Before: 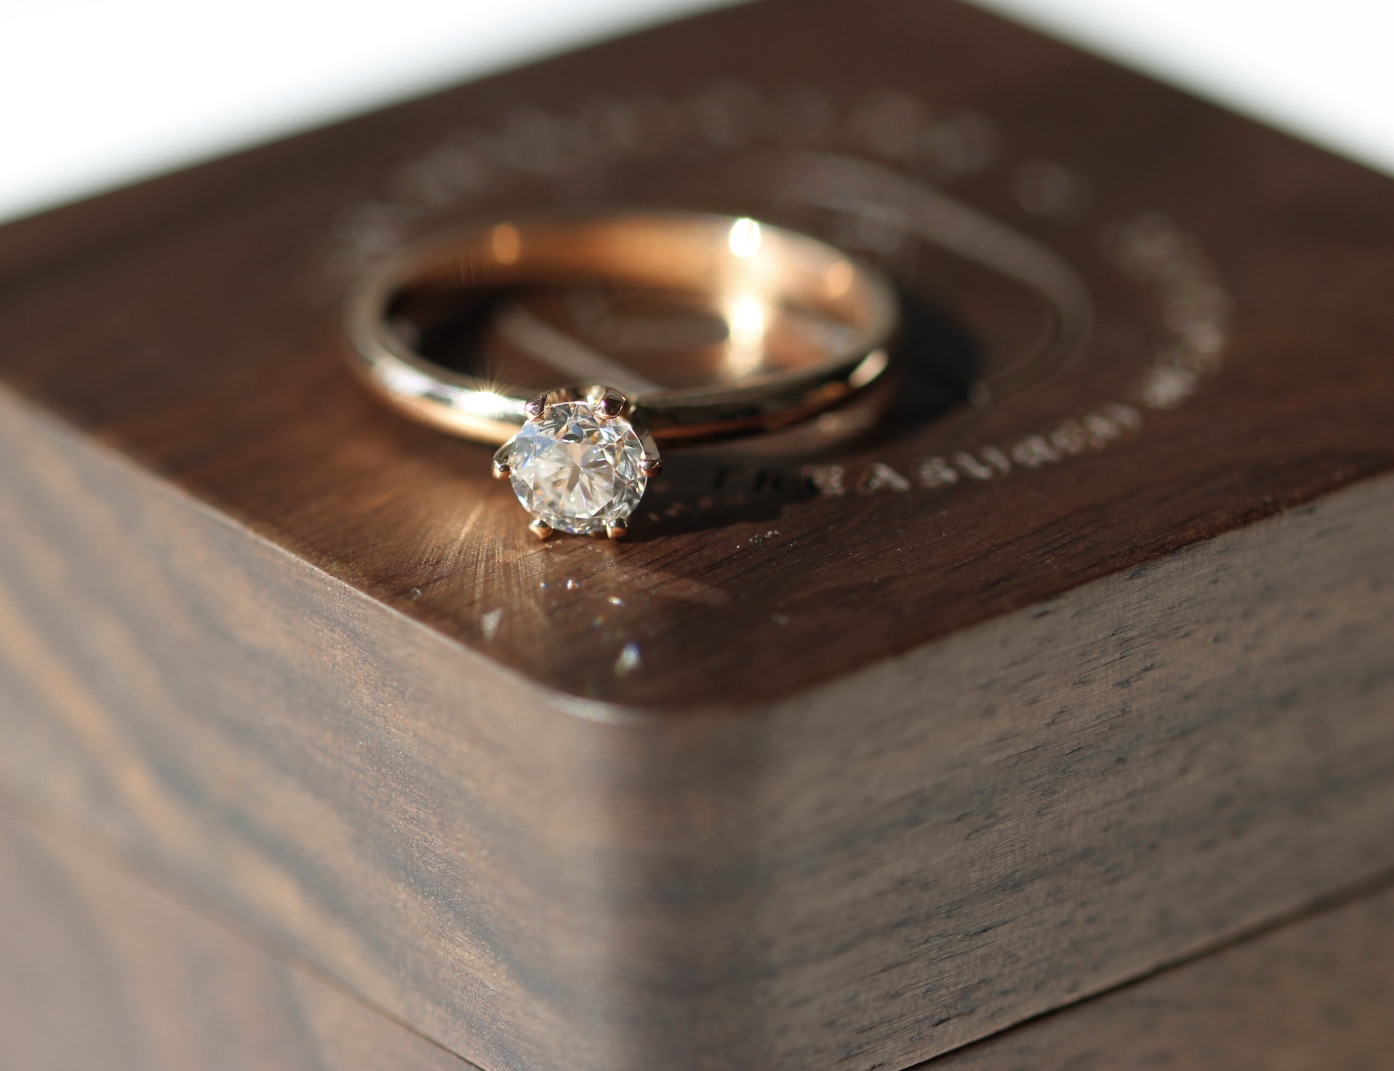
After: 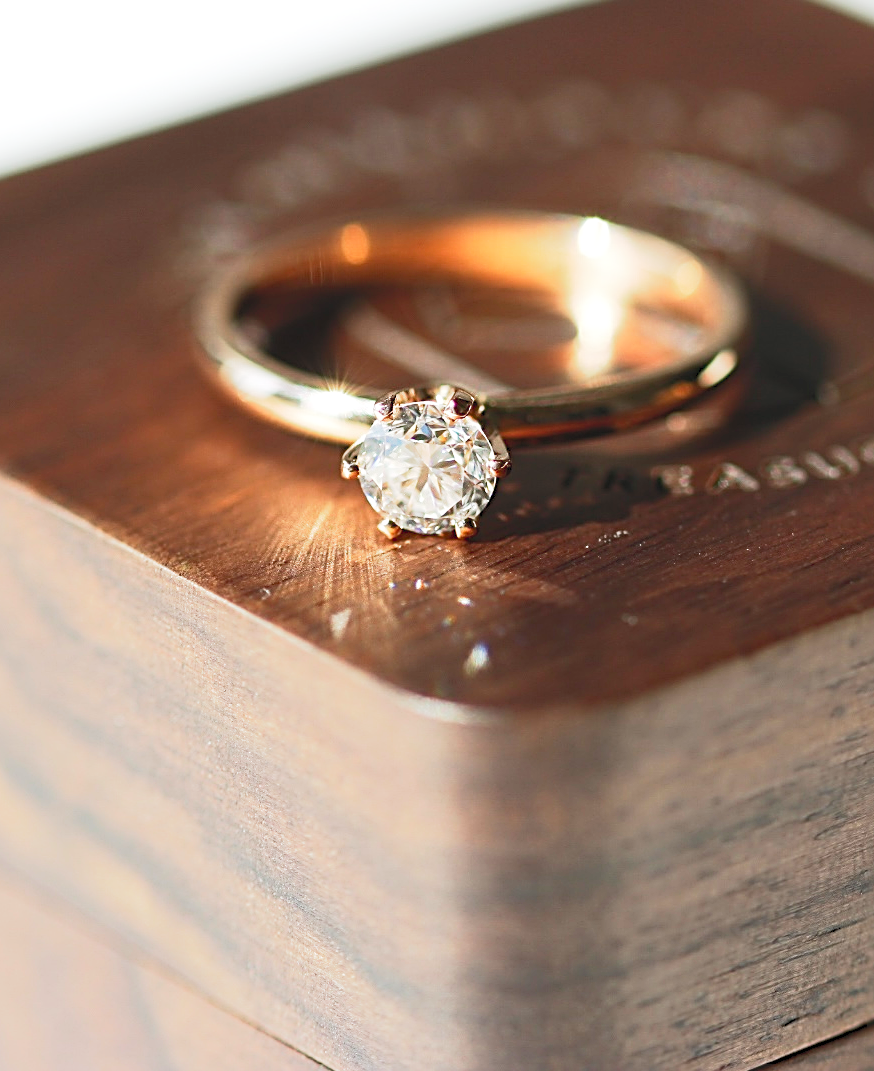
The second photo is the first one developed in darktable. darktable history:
crop: left 10.865%, right 26.409%
levels: white 99.97%, levels [0, 0.445, 1]
tone equalizer: -8 EV -0.722 EV, -7 EV -0.686 EV, -6 EV -0.572 EV, -5 EV -0.374 EV, -3 EV 0.402 EV, -2 EV 0.6 EV, -1 EV 0.684 EV, +0 EV 0.748 EV, edges refinement/feathering 500, mask exposure compensation -1.57 EV, preserve details no
tone curve: curves: ch0 [(0, 0) (0.003, 0.032) (0.011, 0.04) (0.025, 0.058) (0.044, 0.084) (0.069, 0.107) (0.1, 0.13) (0.136, 0.158) (0.177, 0.193) (0.224, 0.236) (0.277, 0.283) (0.335, 0.335) (0.399, 0.399) (0.468, 0.467) (0.543, 0.533) (0.623, 0.612) (0.709, 0.698) (0.801, 0.776) (0.898, 0.848) (1, 1)], color space Lab, independent channels, preserve colors none
sharpen: radius 2.541, amount 0.639
base curve: curves: ch0 [(0, 0) (0.088, 0.125) (0.176, 0.251) (0.354, 0.501) (0.613, 0.749) (1, 0.877)], preserve colors none
